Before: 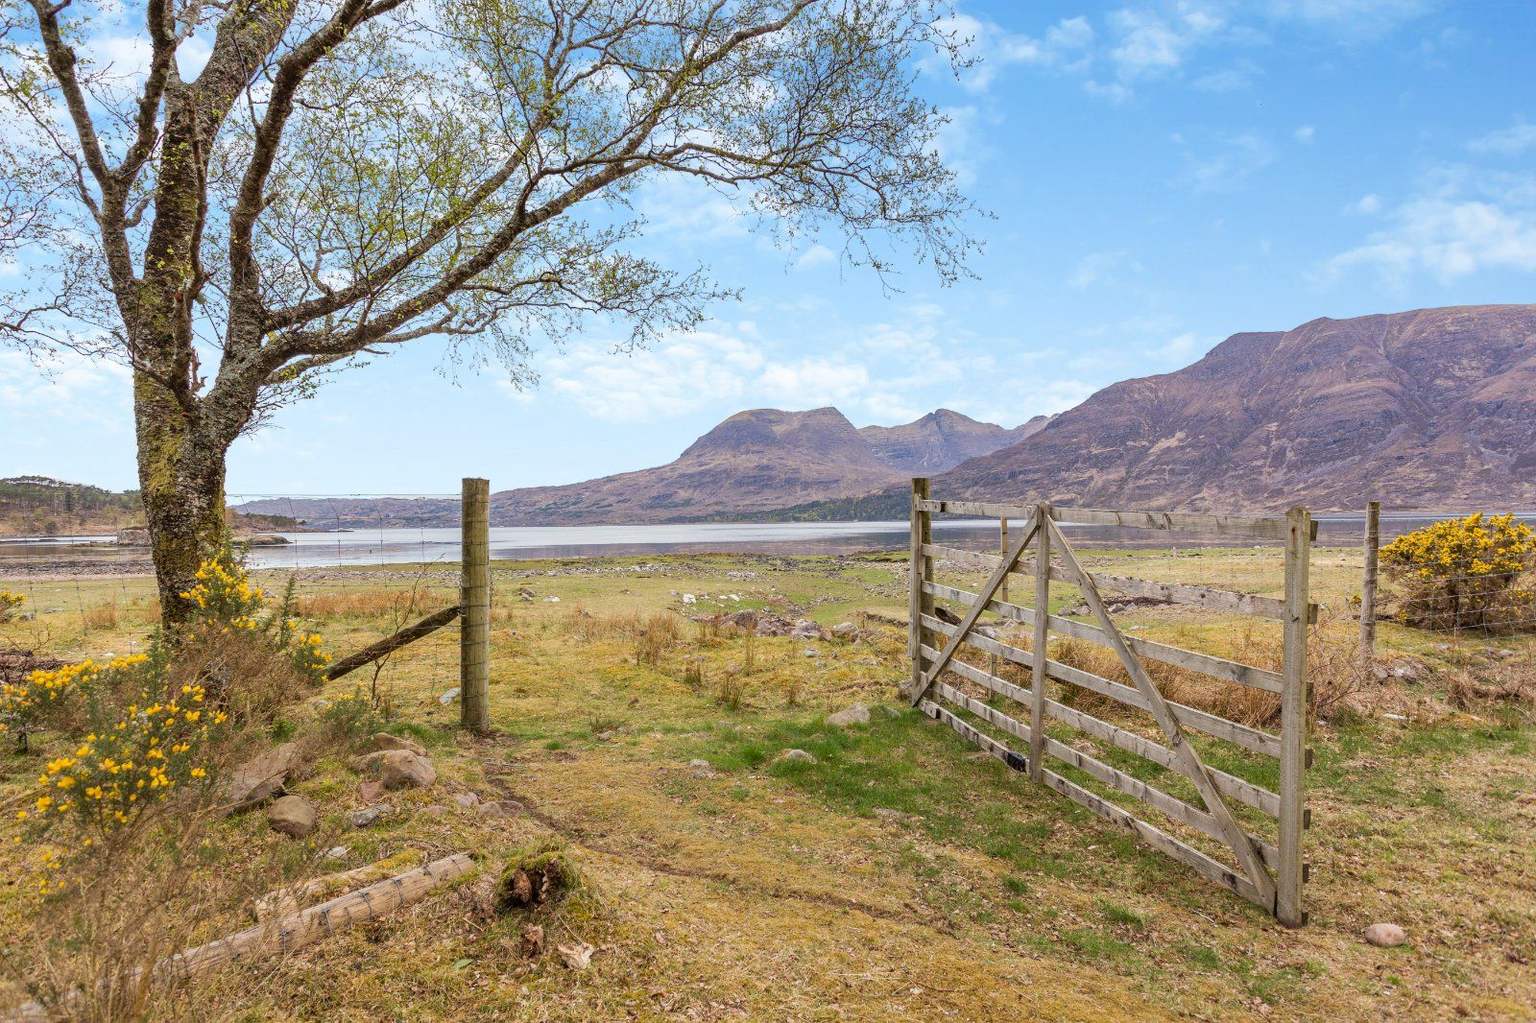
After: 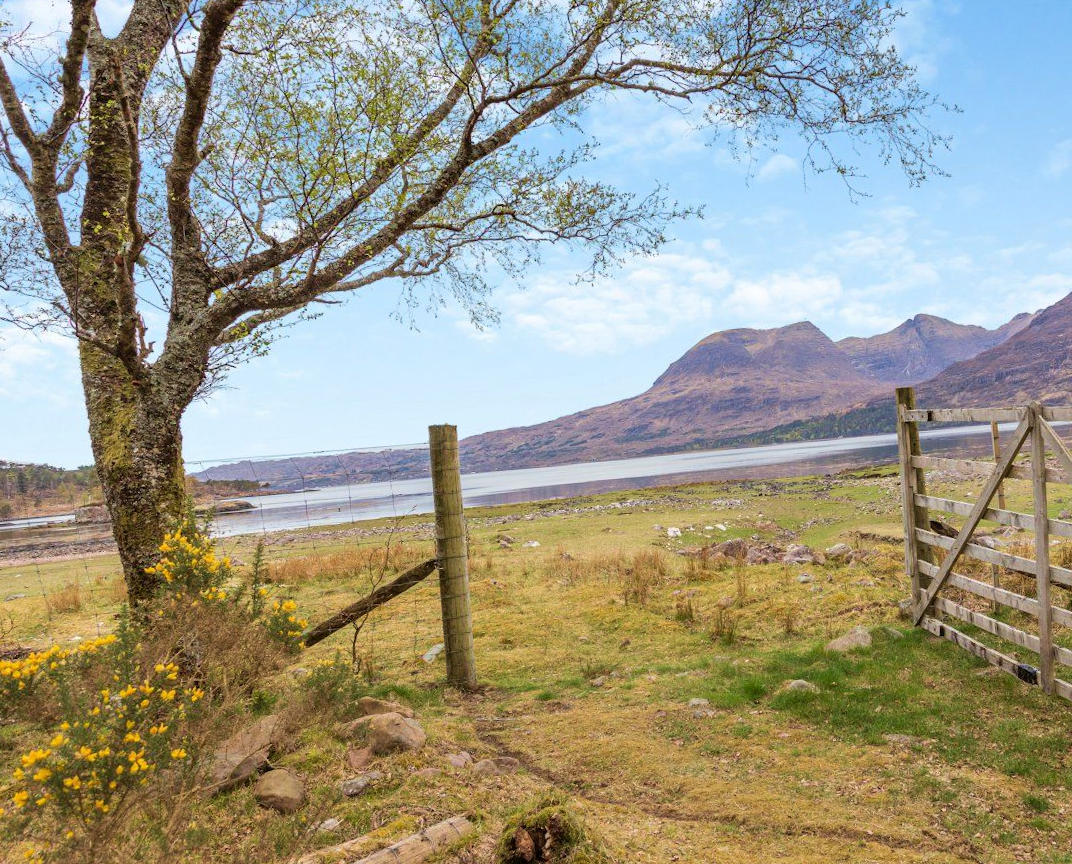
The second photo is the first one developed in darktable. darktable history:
crop: top 5.803%, right 27.864%, bottom 5.804%
velvia: on, module defaults
rotate and perspective: rotation -4.57°, crop left 0.054, crop right 0.944, crop top 0.087, crop bottom 0.914
